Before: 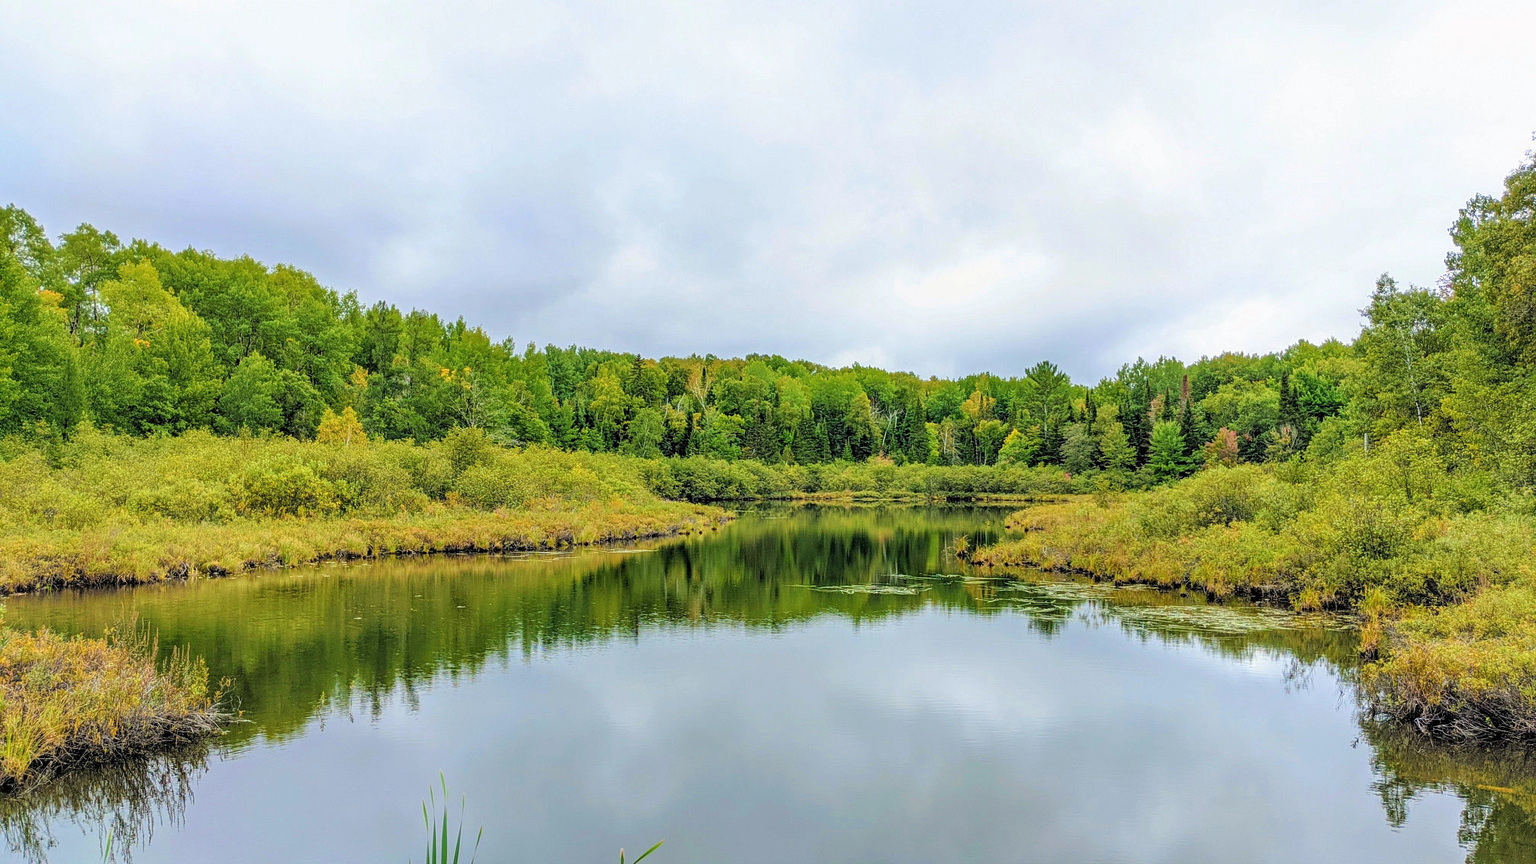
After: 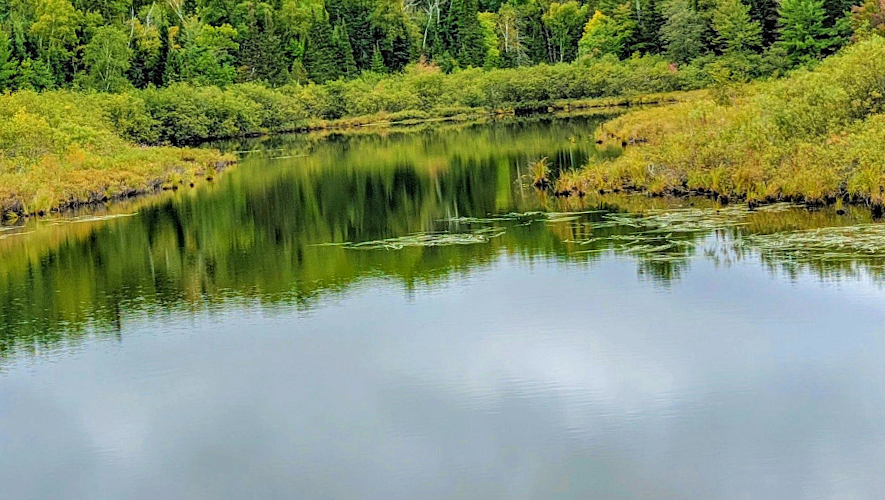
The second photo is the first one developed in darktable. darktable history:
rotate and perspective: rotation -5°, crop left 0.05, crop right 0.952, crop top 0.11, crop bottom 0.89
haze removal: compatibility mode true, adaptive false
crop: left 35.976%, top 45.819%, right 18.162%, bottom 5.807%
